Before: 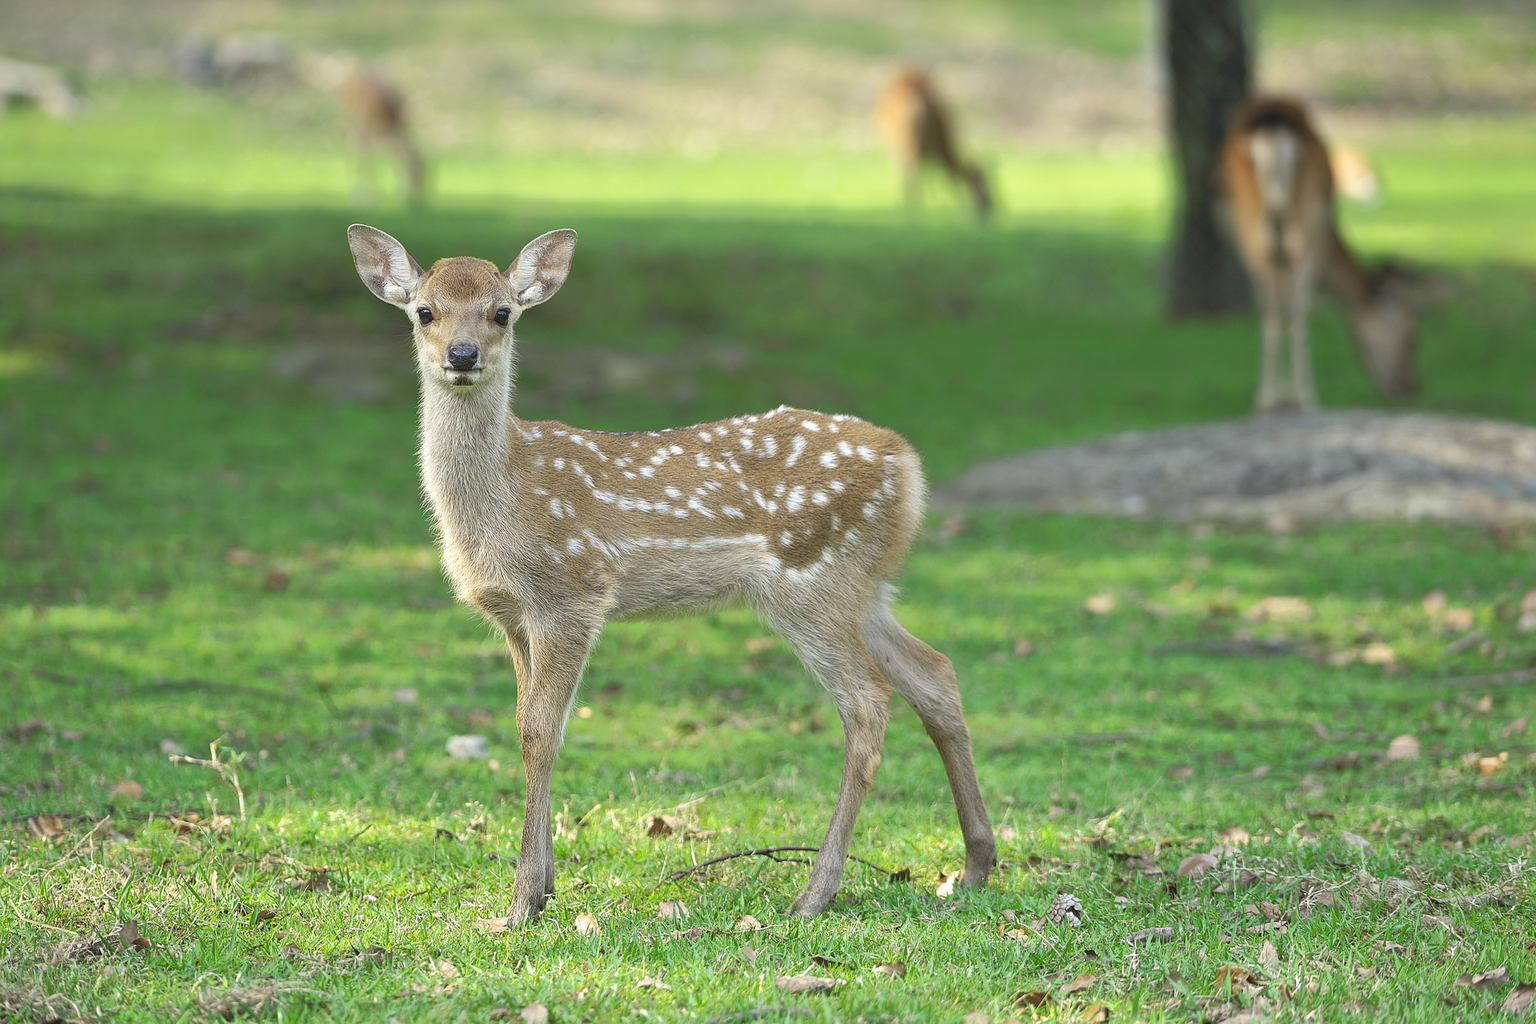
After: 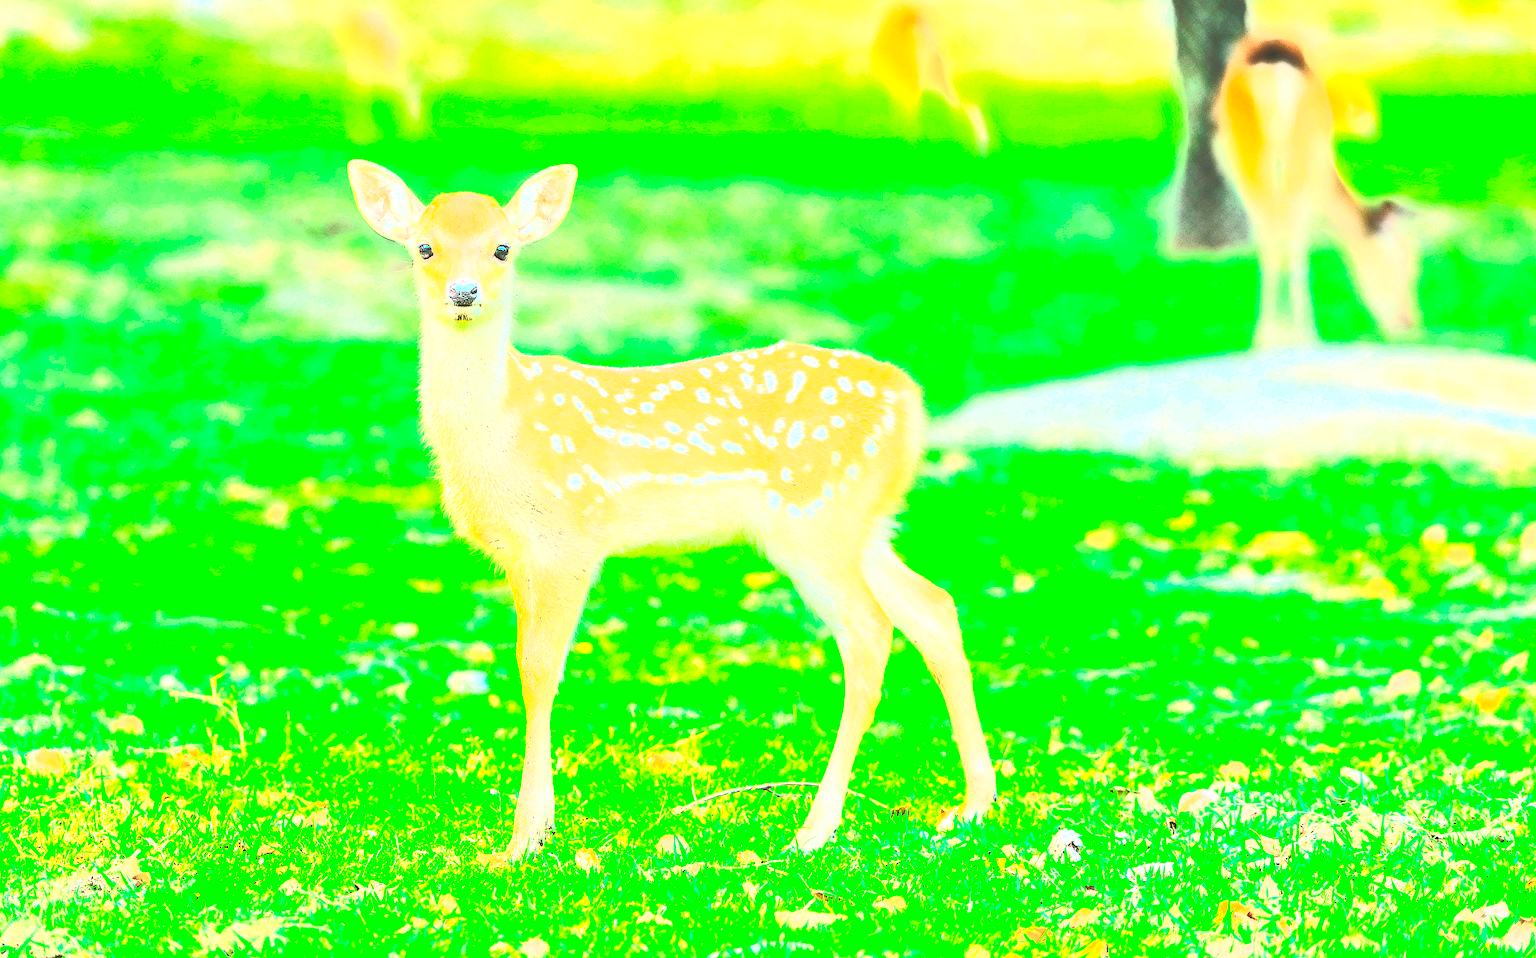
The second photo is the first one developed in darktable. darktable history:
exposure: black level correction 0.001, exposure 1.824 EV, compensate highlight preservation false
tone equalizer: -8 EV -0.001 EV, -7 EV 0.002 EV, -6 EV -0.005 EV, -5 EV -0.008 EV, -4 EV -0.066 EV, -3 EV -0.218 EV, -2 EV -0.246 EV, -1 EV 0.09 EV, +0 EV 0.312 EV
crop and rotate: top 6.312%
contrast brightness saturation: contrast 1, brightness 0.991, saturation 0.983
